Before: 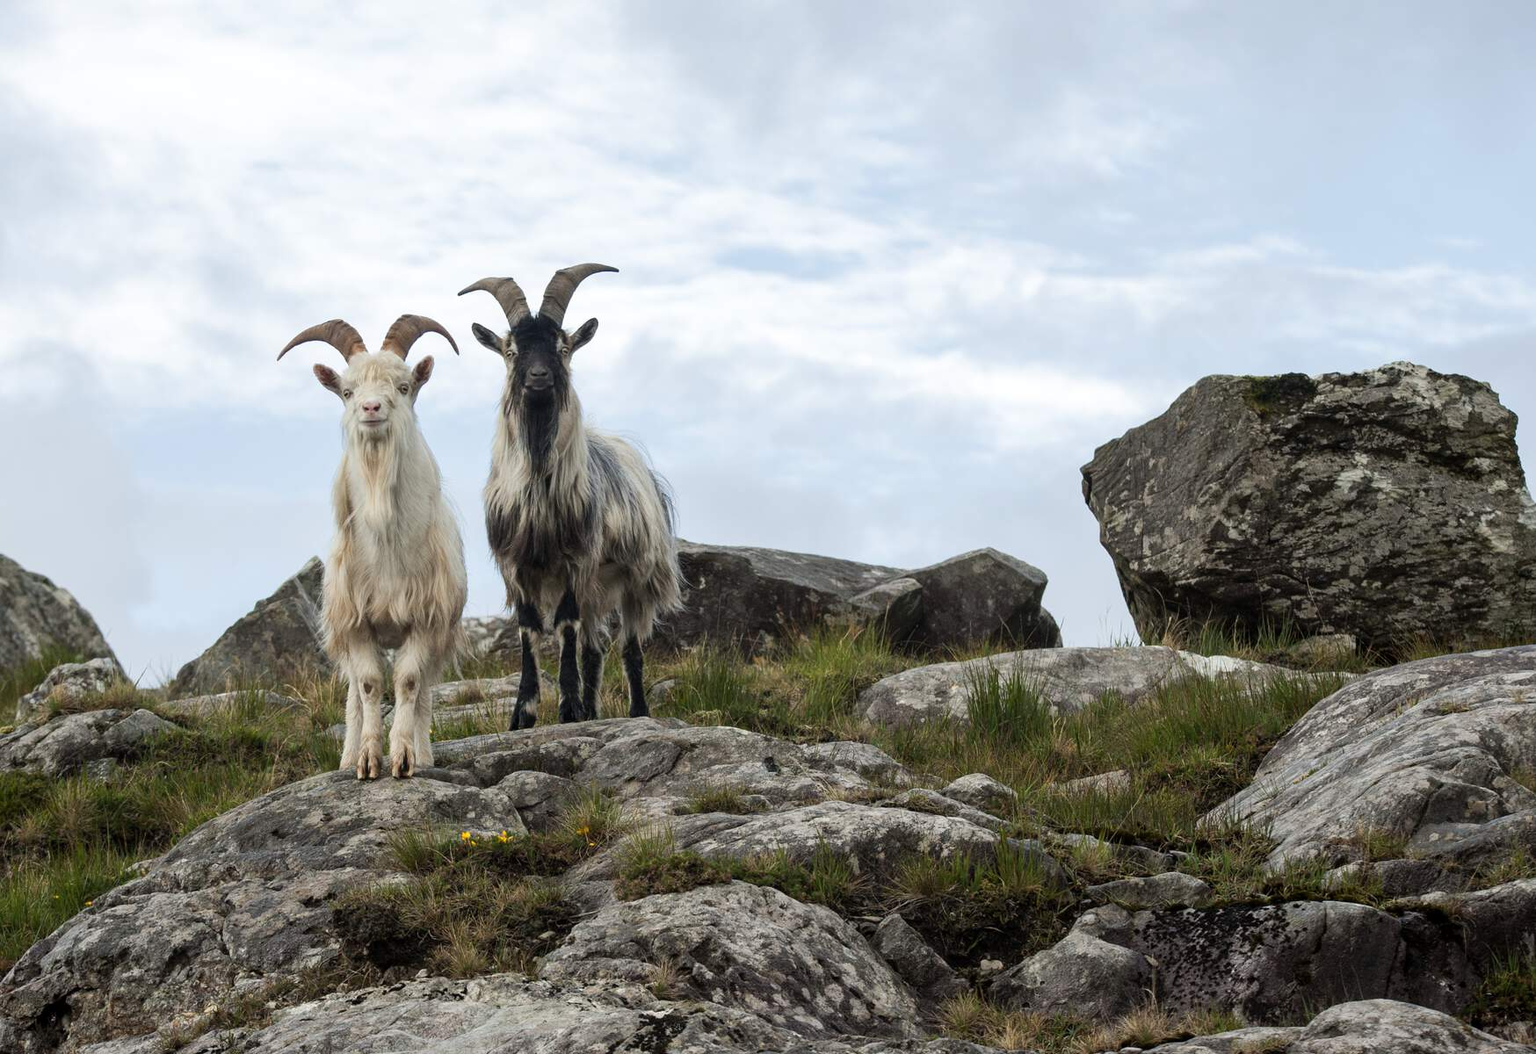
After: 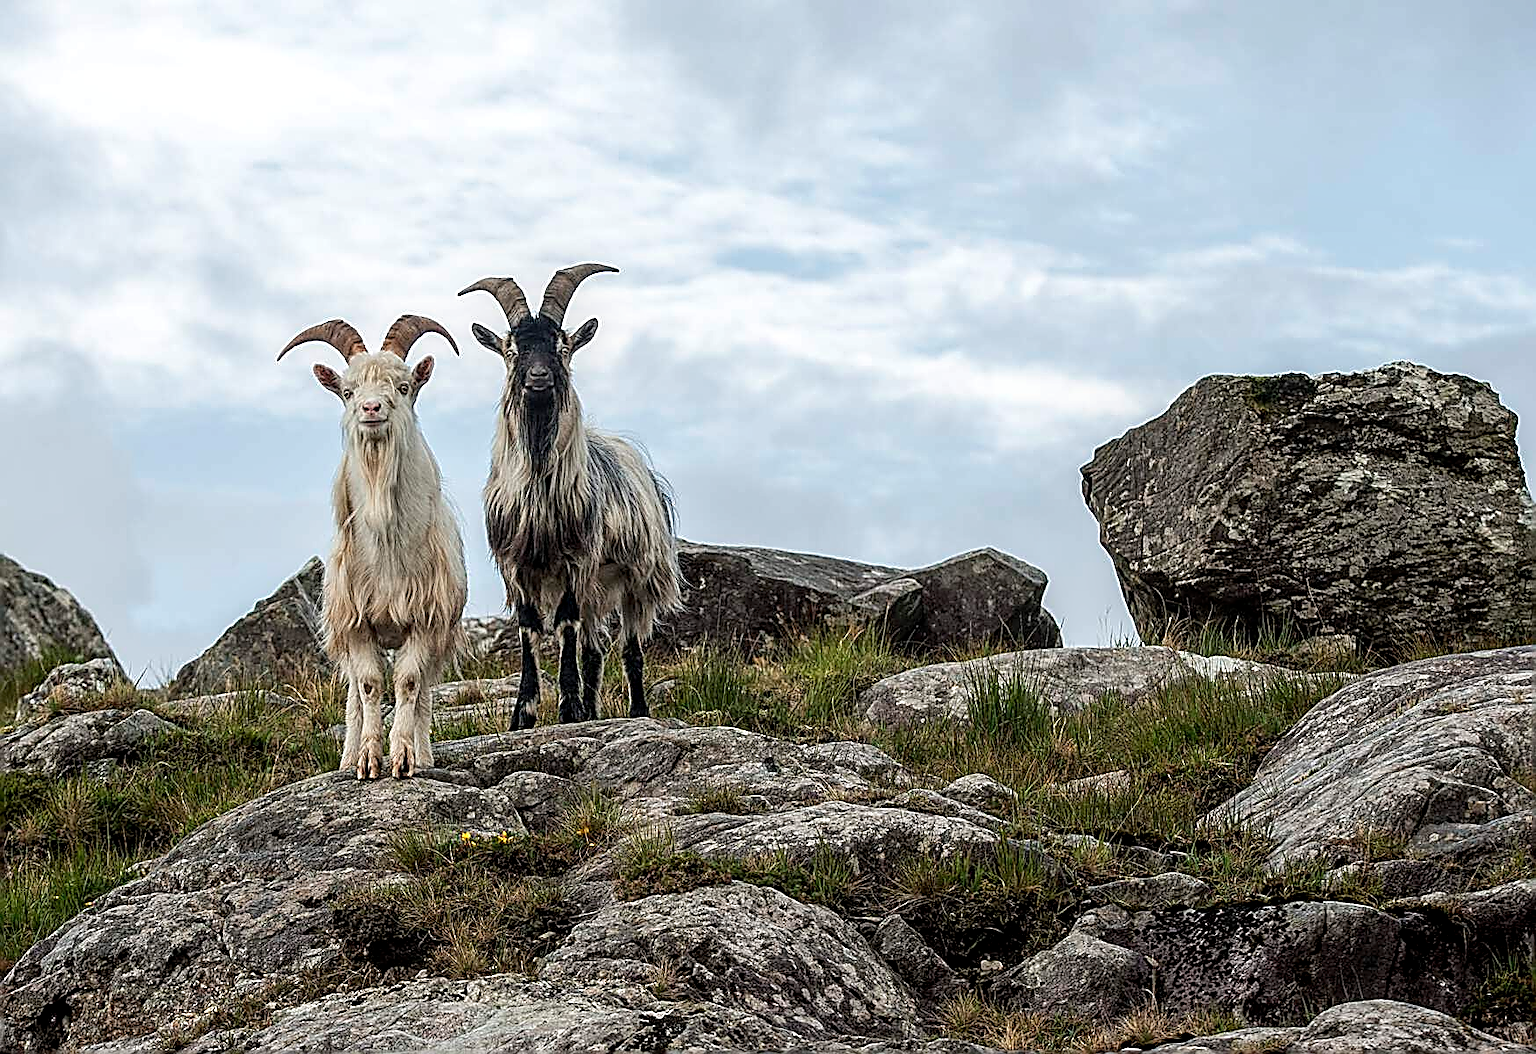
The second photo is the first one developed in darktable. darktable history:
sharpen: amount 1.999
local contrast: highlights 32%, detail 135%
